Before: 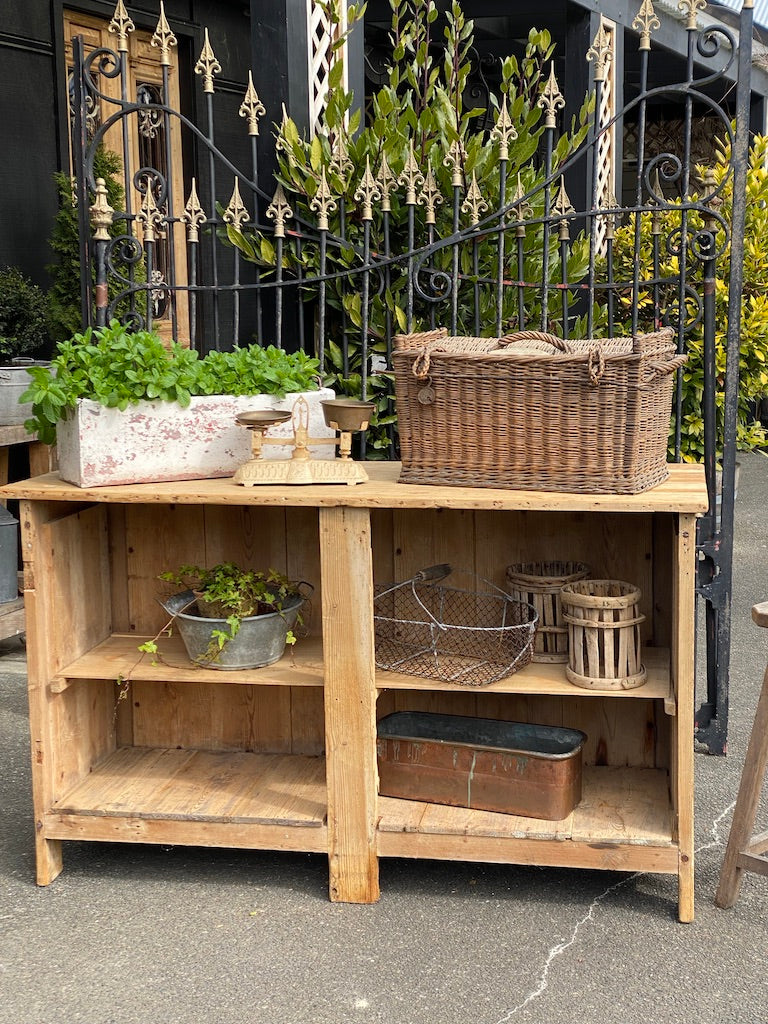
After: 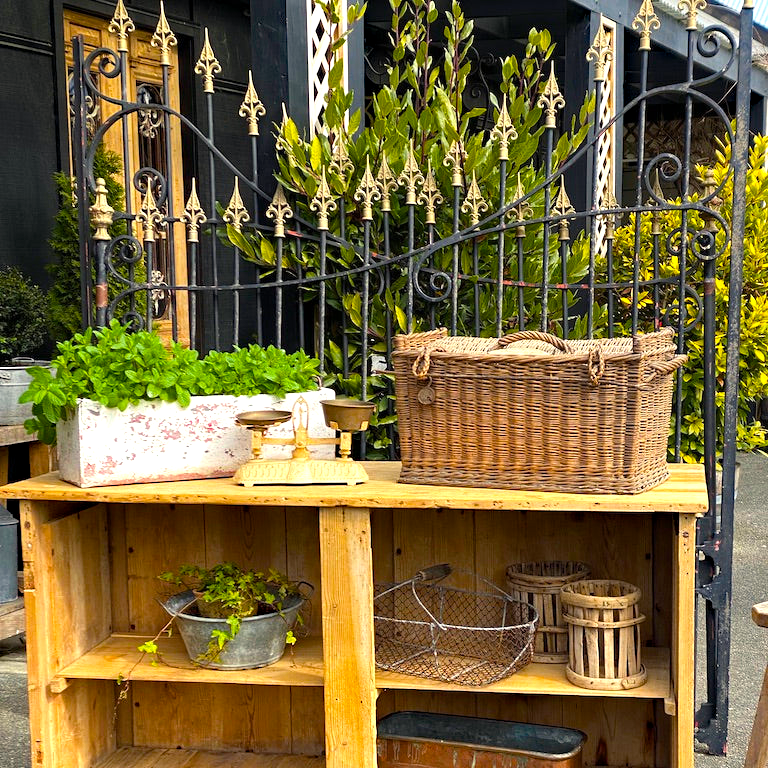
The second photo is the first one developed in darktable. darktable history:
tone equalizer: on, module defaults
color balance rgb: highlights gain › luminance 5.654%, highlights gain › chroma 1.311%, highlights gain › hue 87.45°, linear chroma grading › global chroma 8.689%, perceptual saturation grading › global saturation 29.469%, perceptual brilliance grading › global brilliance 12.052%
crop: bottom 24.978%
haze removal: strength 0.278, distance 0.247, compatibility mode true, adaptive false
